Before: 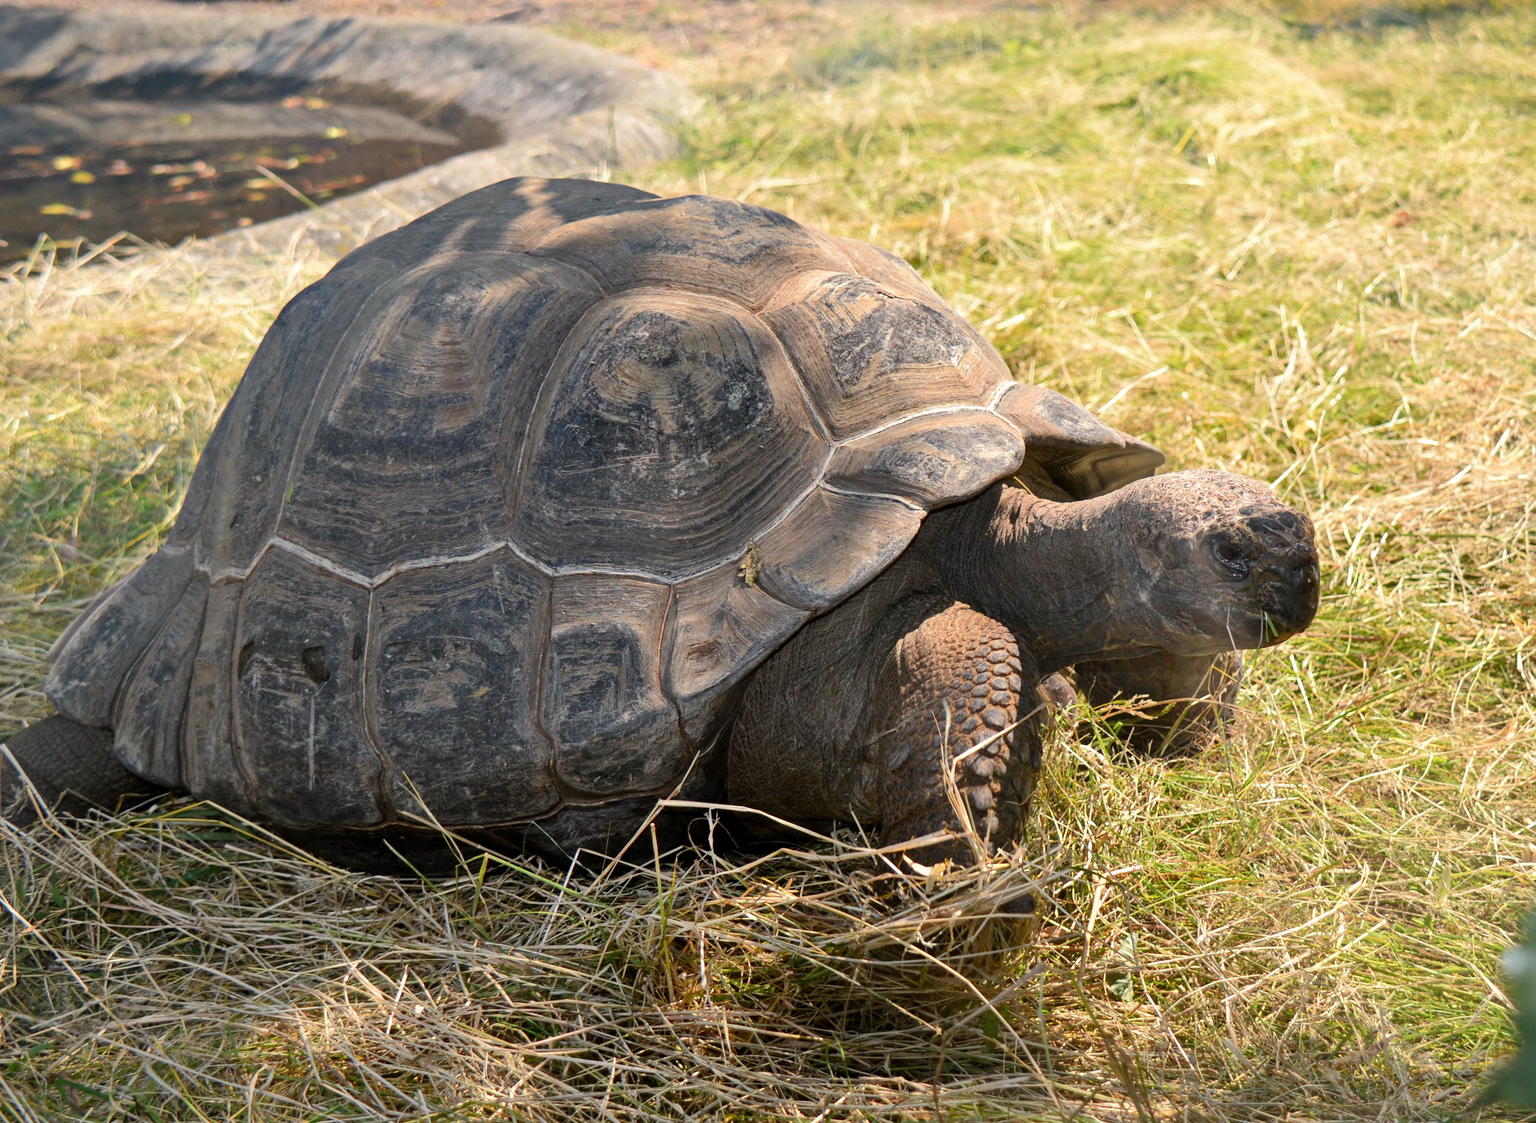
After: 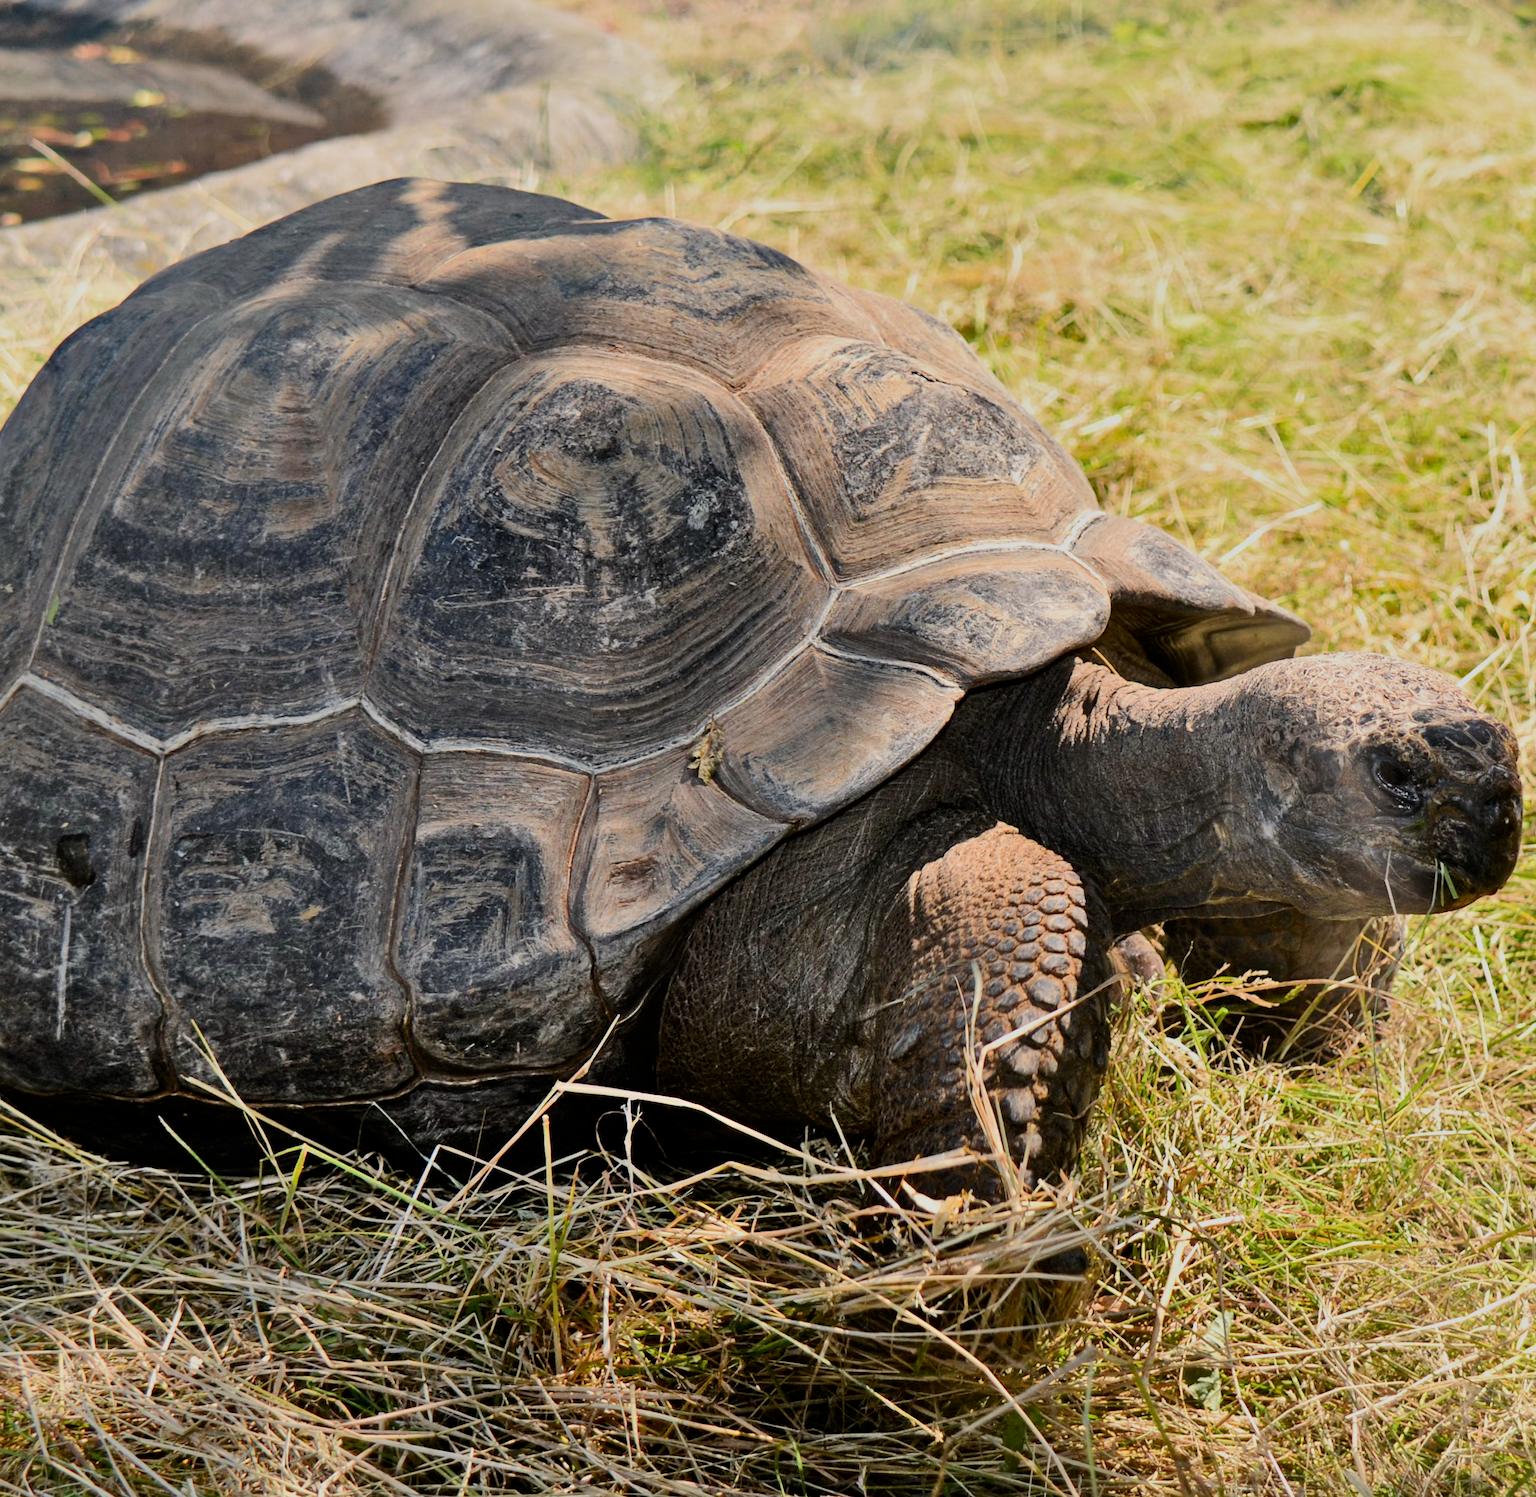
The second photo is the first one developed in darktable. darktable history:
filmic rgb: black relative exposure -7.65 EV, white relative exposure 4.56 EV, hardness 3.61
crop and rotate: angle -3.27°, left 14.277%, top 0.028%, right 10.766%, bottom 0.028%
contrast brightness saturation: contrast 0.15, brightness -0.01, saturation 0.1
shadows and highlights: shadows 49, highlights -41, soften with gaussian
